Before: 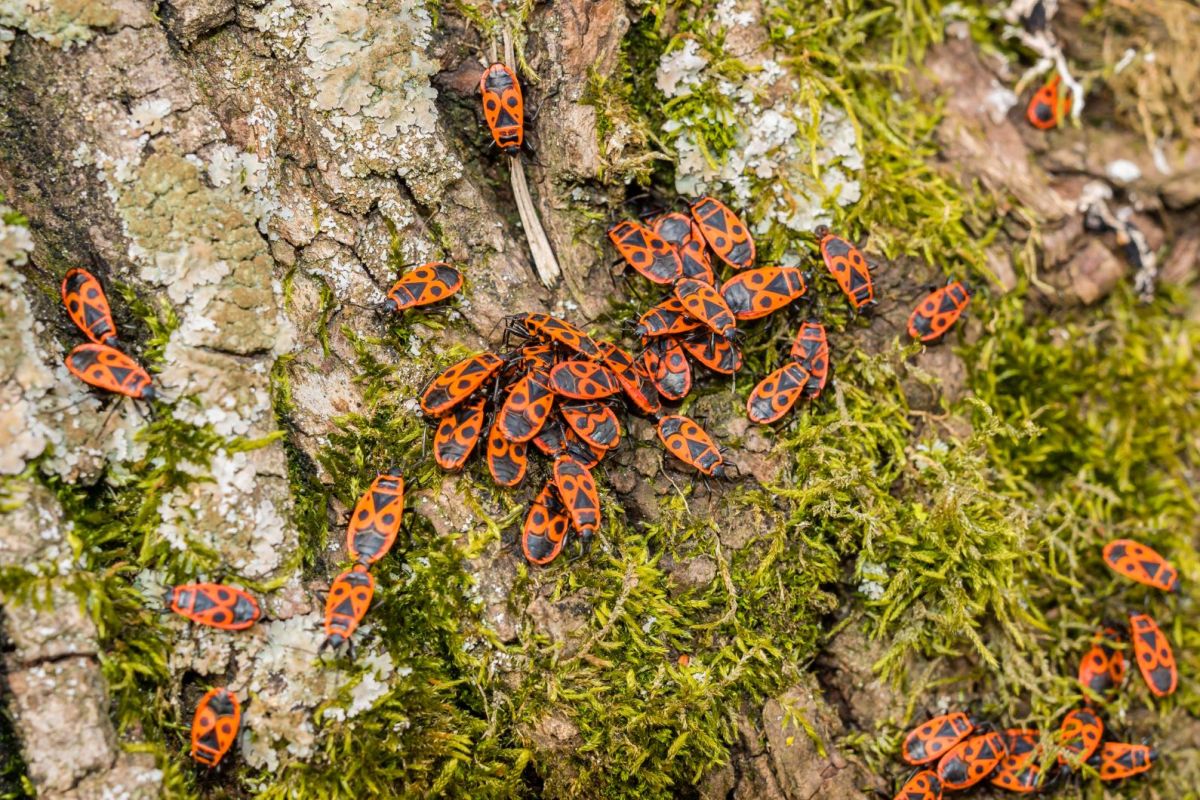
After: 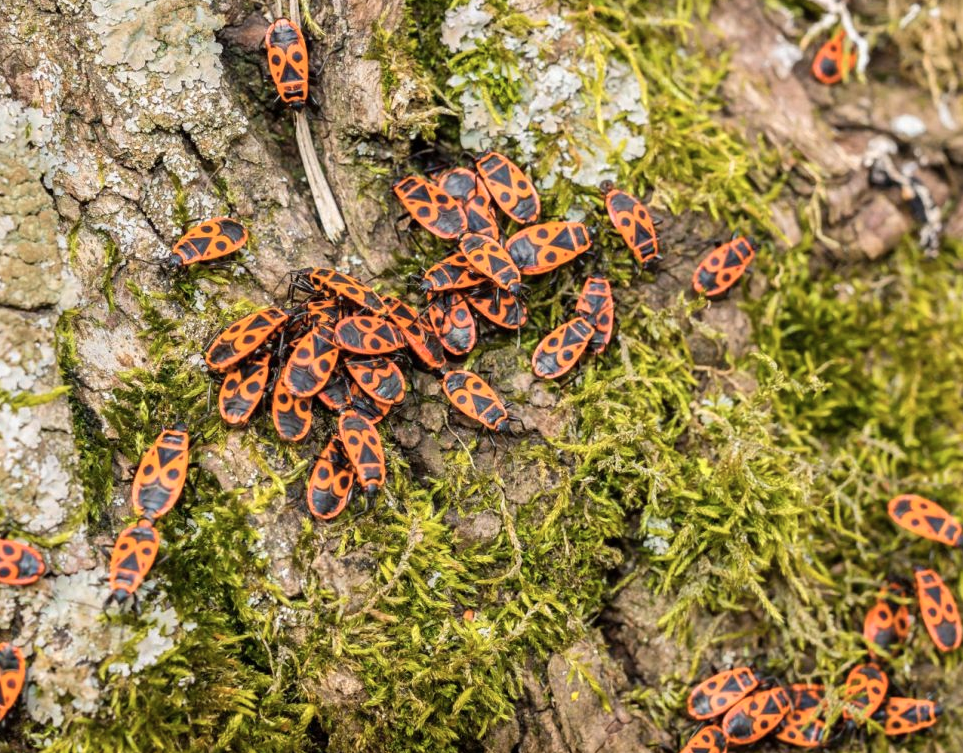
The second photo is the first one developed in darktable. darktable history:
color zones: curves: ch0 [(0, 0.558) (0.143, 0.559) (0.286, 0.529) (0.429, 0.505) (0.571, 0.5) (0.714, 0.5) (0.857, 0.5) (1, 0.558)]; ch1 [(0, 0.469) (0.01, 0.469) (0.12, 0.446) (0.248, 0.469) (0.5, 0.5) (0.748, 0.5) (0.99, 0.469) (1, 0.469)]
crop and rotate: left 17.959%, top 5.771%, right 1.742%
